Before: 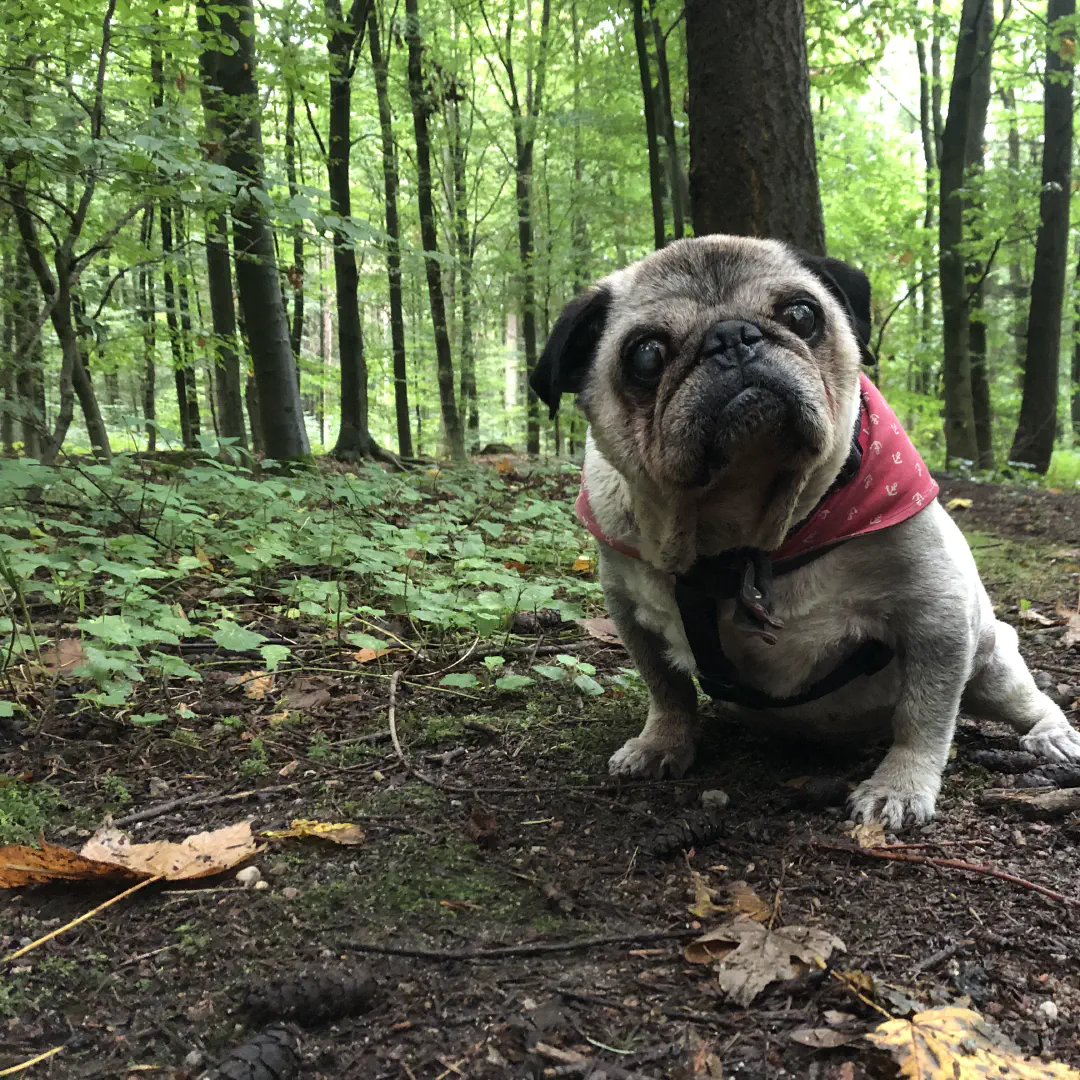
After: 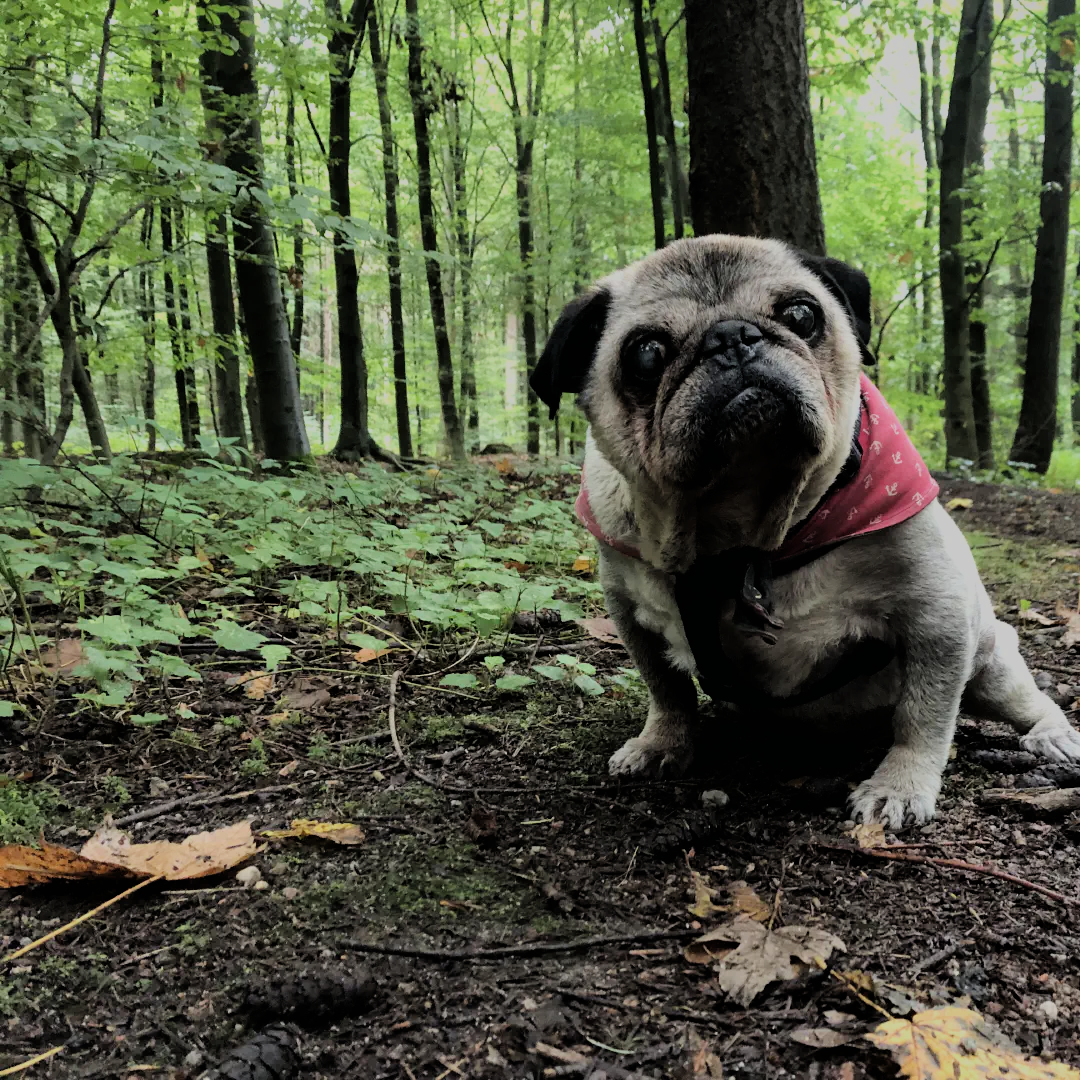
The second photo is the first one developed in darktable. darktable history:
shadows and highlights: shadows 20.91, highlights -82.73, soften with gaussian
filmic rgb: black relative exposure -6.15 EV, white relative exposure 6.96 EV, hardness 2.23, color science v6 (2022)
